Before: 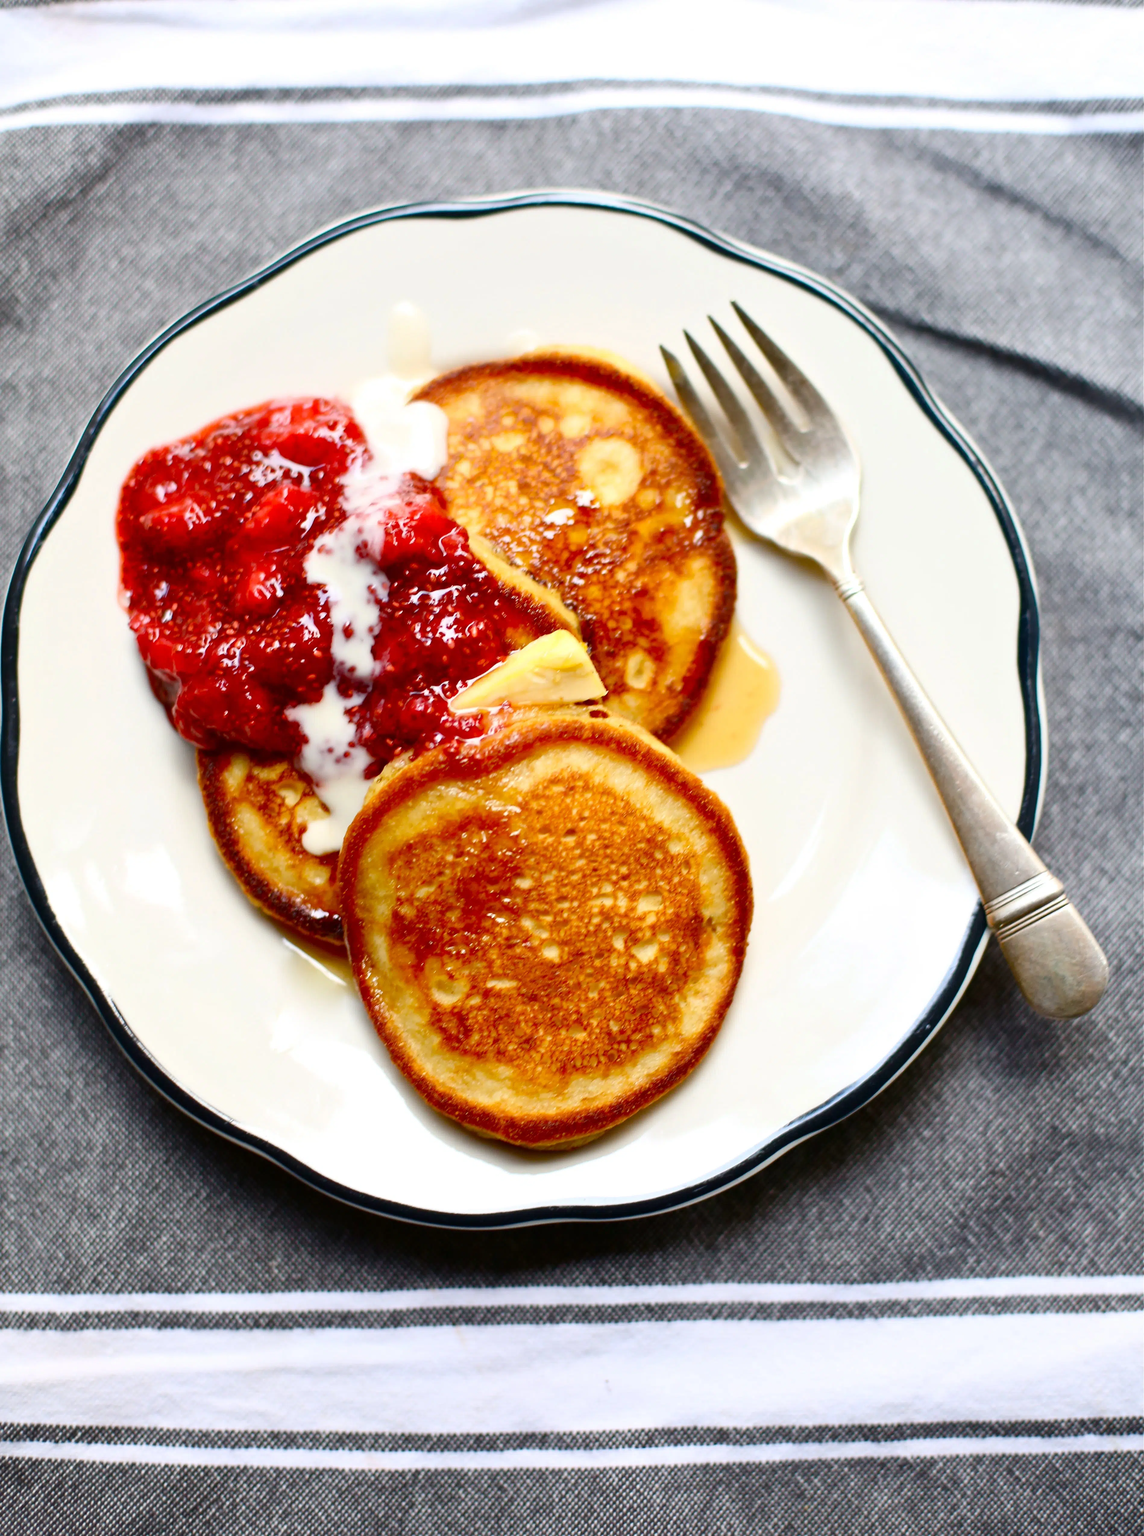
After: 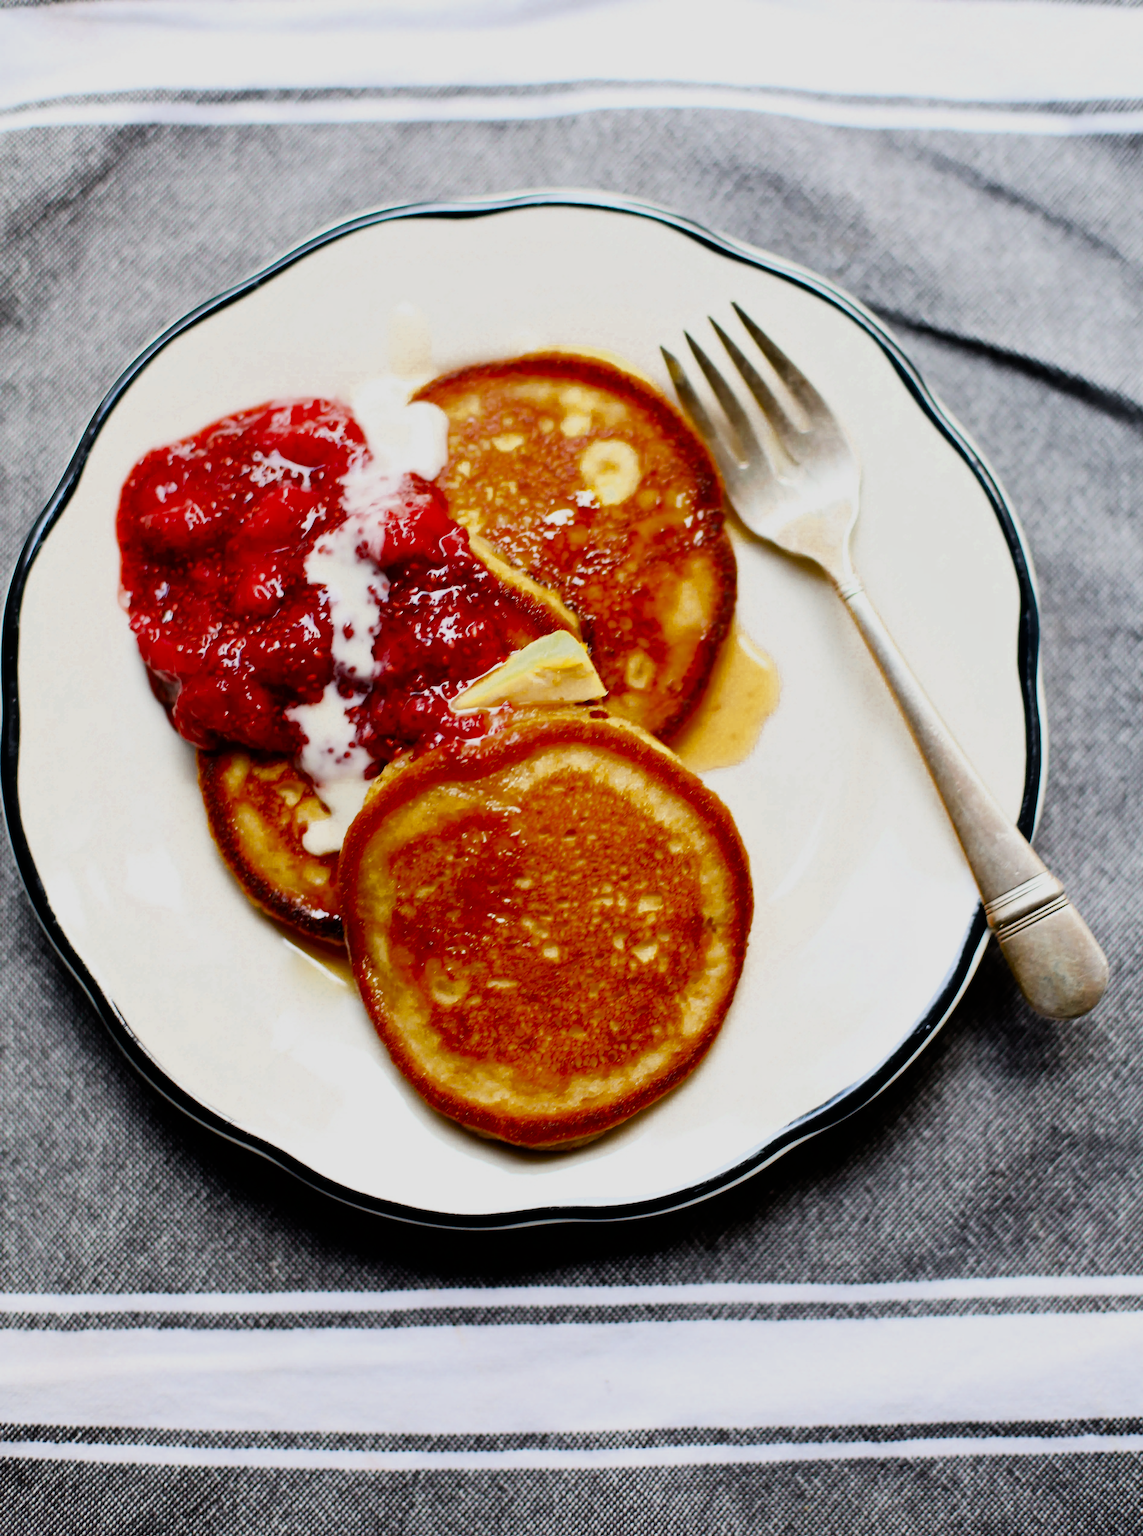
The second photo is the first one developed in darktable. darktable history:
color zones: curves: ch0 [(0.11, 0.396) (0.195, 0.36) (0.25, 0.5) (0.303, 0.412) (0.357, 0.544) (0.75, 0.5) (0.967, 0.328)]; ch1 [(0, 0.468) (0.112, 0.512) (0.202, 0.6) (0.25, 0.5) (0.307, 0.352) (0.357, 0.544) (0.75, 0.5) (0.963, 0.524)]
filmic rgb: black relative exposure -7.5 EV, white relative exposure 5 EV, threshold 3.06 EV, hardness 3.34, contrast 1.301, enable highlight reconstruction true
